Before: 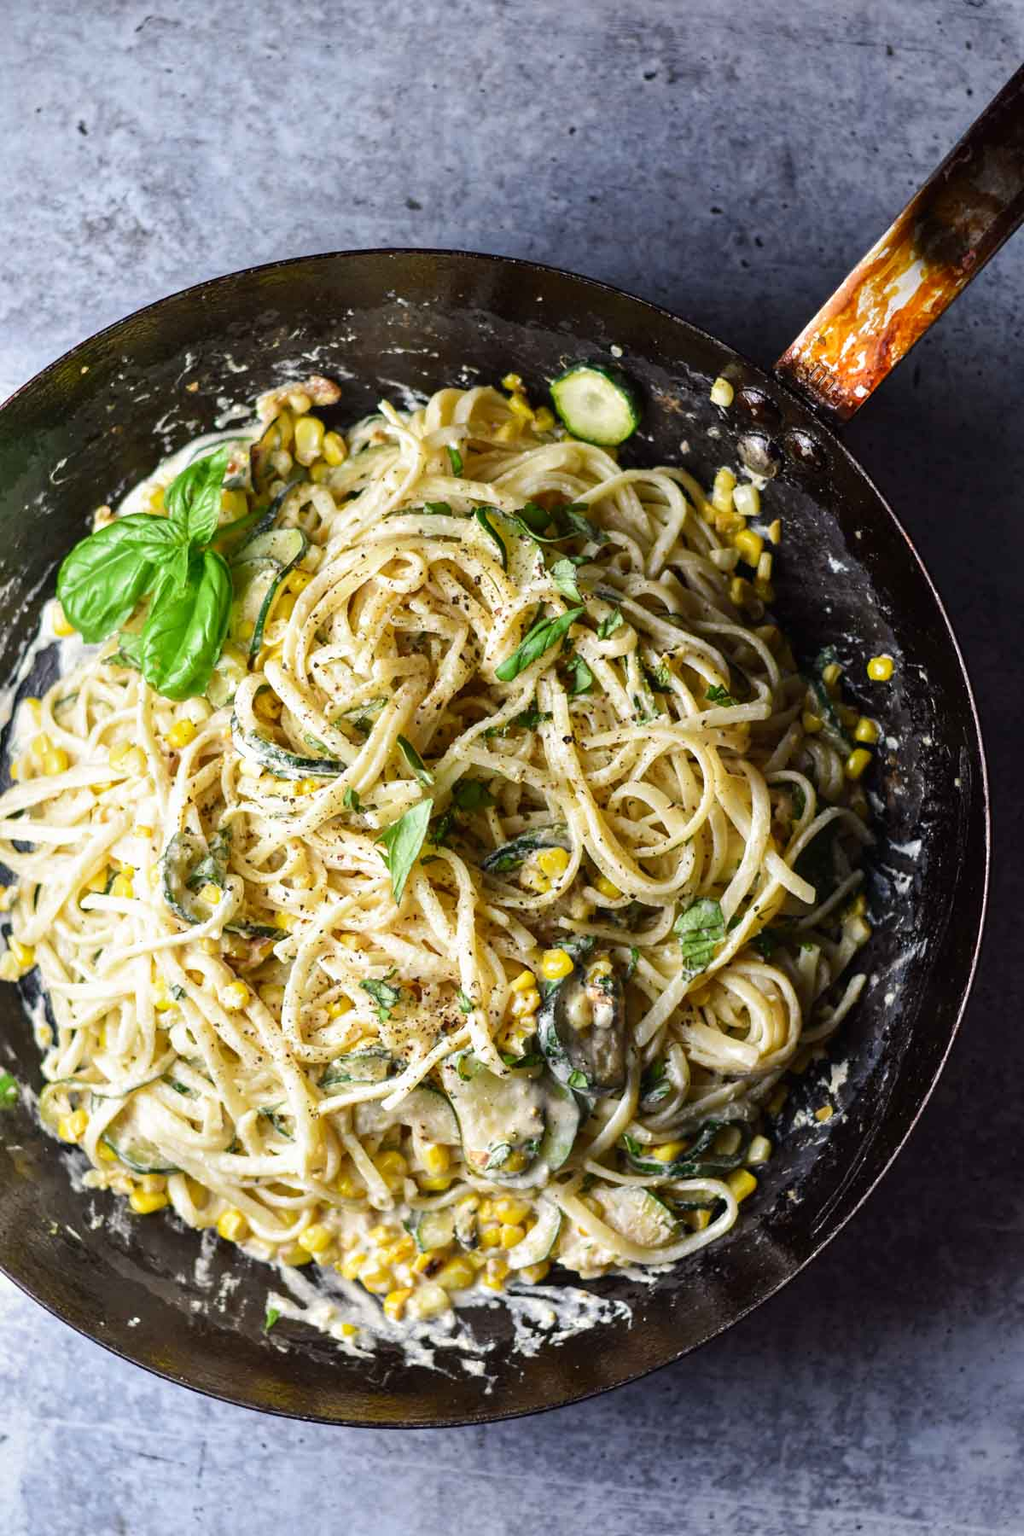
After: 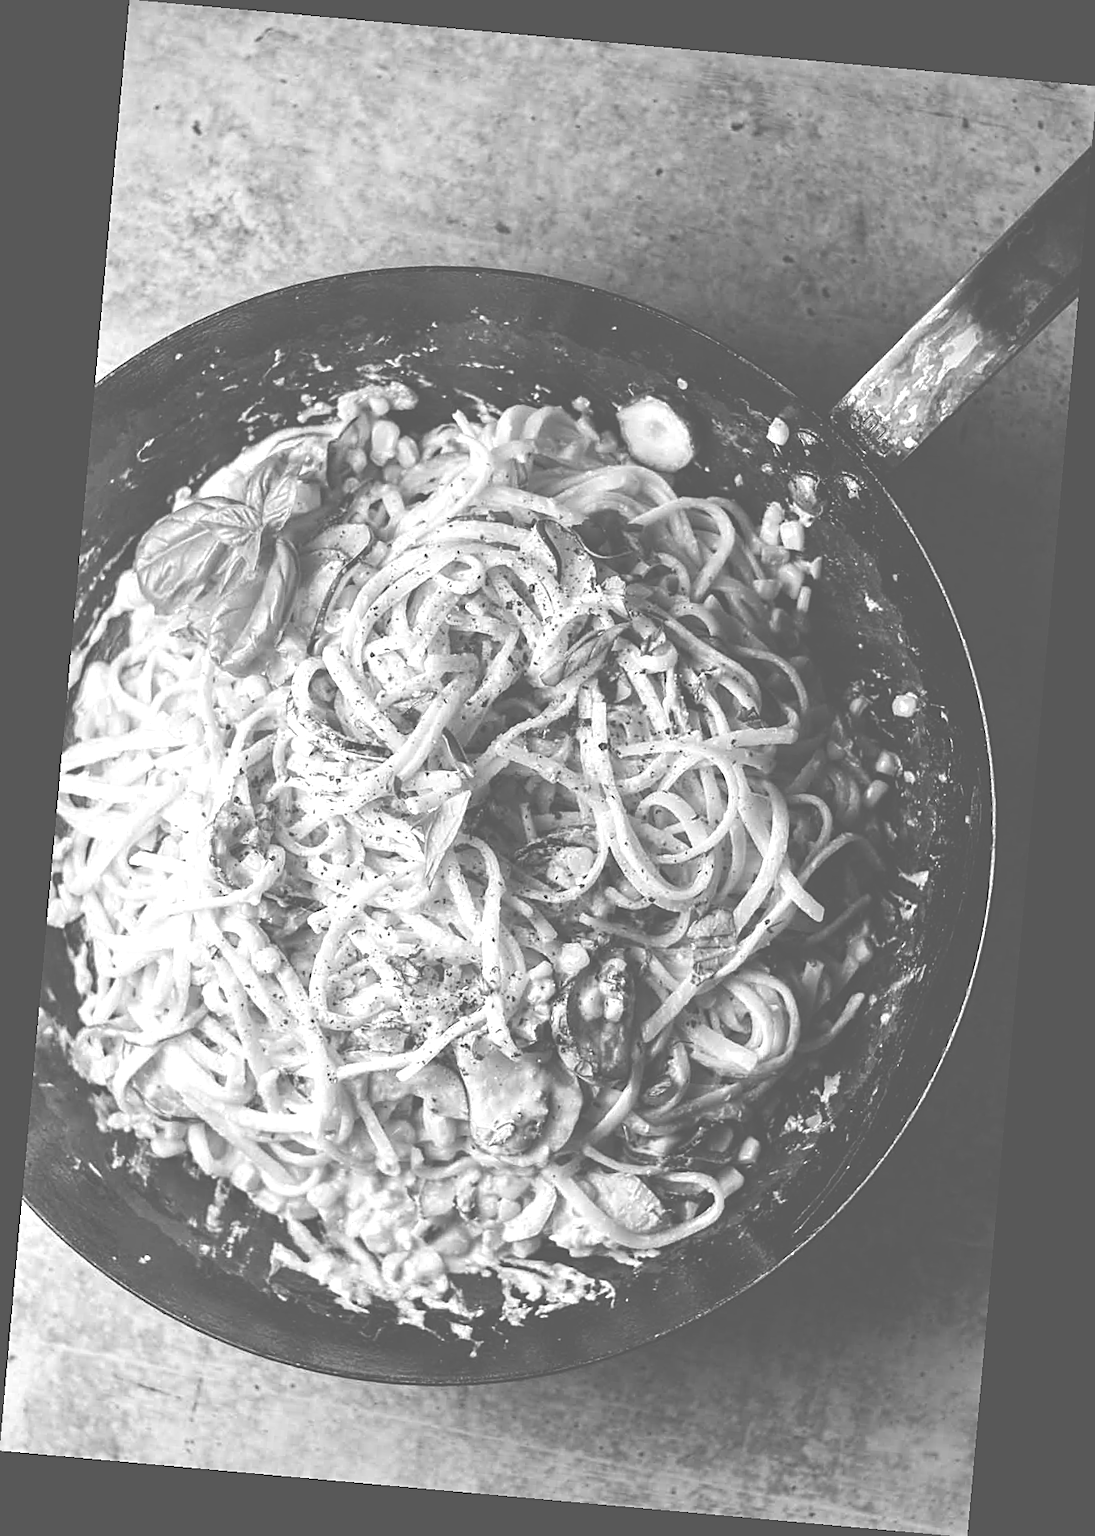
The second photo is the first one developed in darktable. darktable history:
color balance rgb: shadows lift › chroma 2%, shadows lift › hue 219.6°, power › hue 313.2°, highlights gain › chroma 3%, highlights gain › hue 75.6°, global offset › luminance 0.5%, perceptual saturation grading › global saturation 15.33%, perceptual saturation grading › highlights -19.33%, perceptual saturation grading › shadows 20%, global vibrance 20%
sharpen: on, module defaults
rgb levels: levels [[0.01, 0.419, 0.839], [0, 0.5, 1], [0, 0.5, 1]]
exposure: black level correction -0.087, compensate highlight preservation false
rotate and perspective: rotation 5.12°, automatic cropping off
monochrome: on, module defaults
